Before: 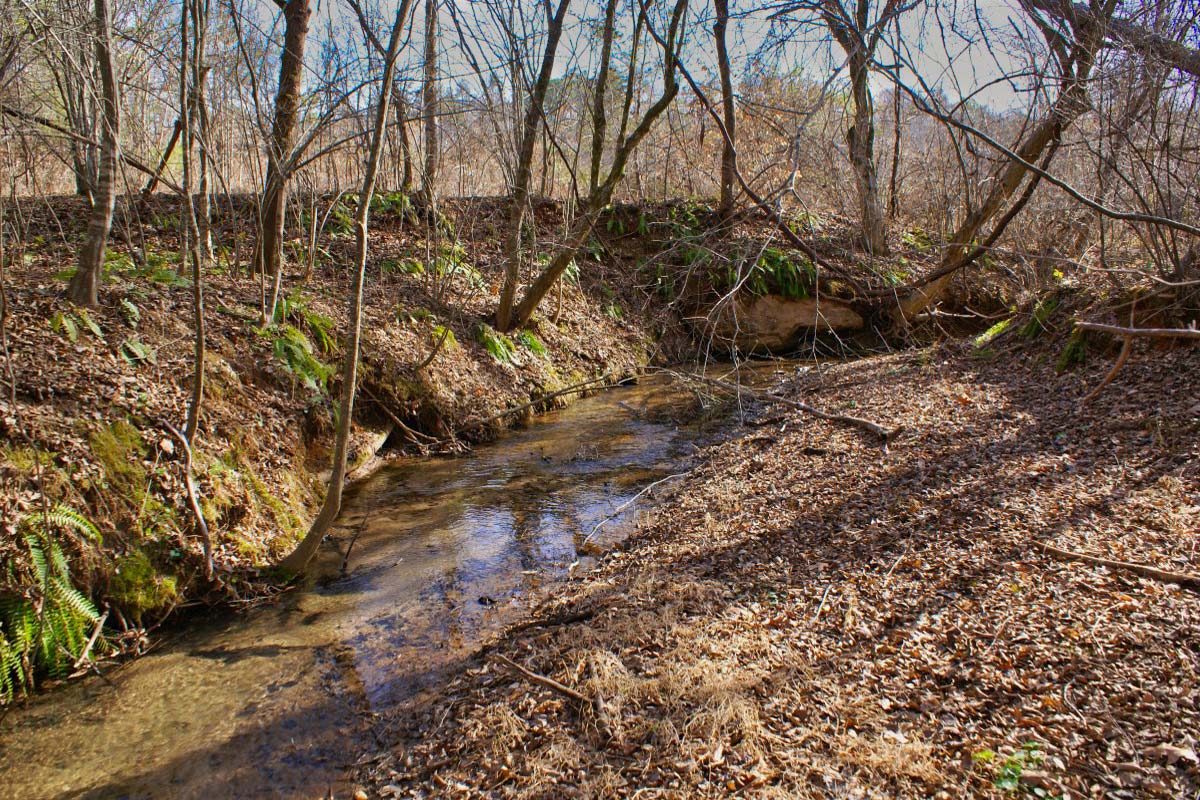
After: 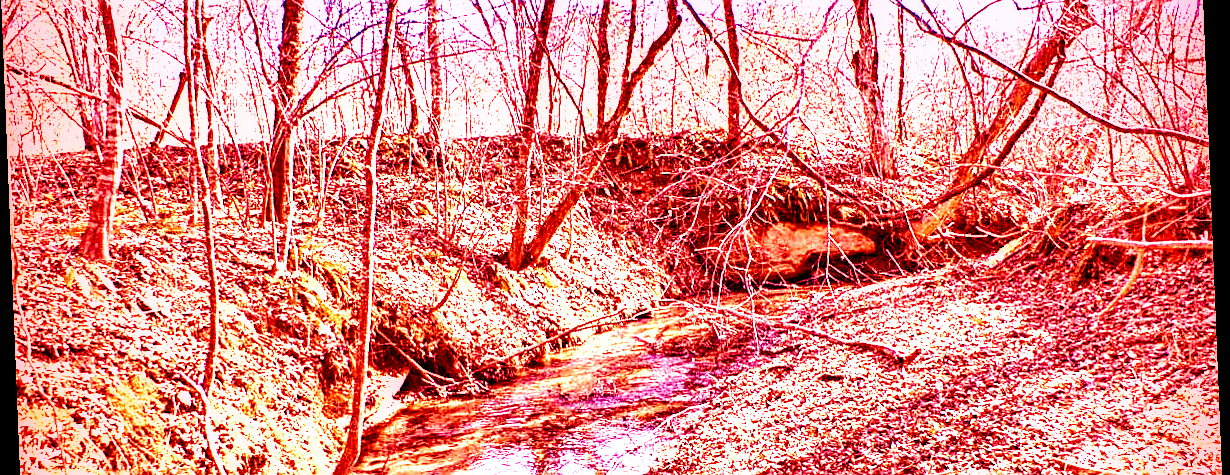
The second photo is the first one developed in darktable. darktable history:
shadows and highlights: shadows 40, highlights -54, highlights color adjustment 46%, low approximation 0.01, soften with gaussian
crop and rotate: top 10.605%, bottom 33.274%
sharpen: amount 0.478
rotate and perspective: rotation -2.29°, automatic cropping off
local contrast: highlights 20%, shadows 70%, detail 170%
white balance: red 4.26, blue 1.802
base curve: curves: ch0 [(0, 0) (0.028, 0.03) (0.121, 0.232) (0.46, 0.748) (0.859, 0.968) (1, 1)], preserve colors none
